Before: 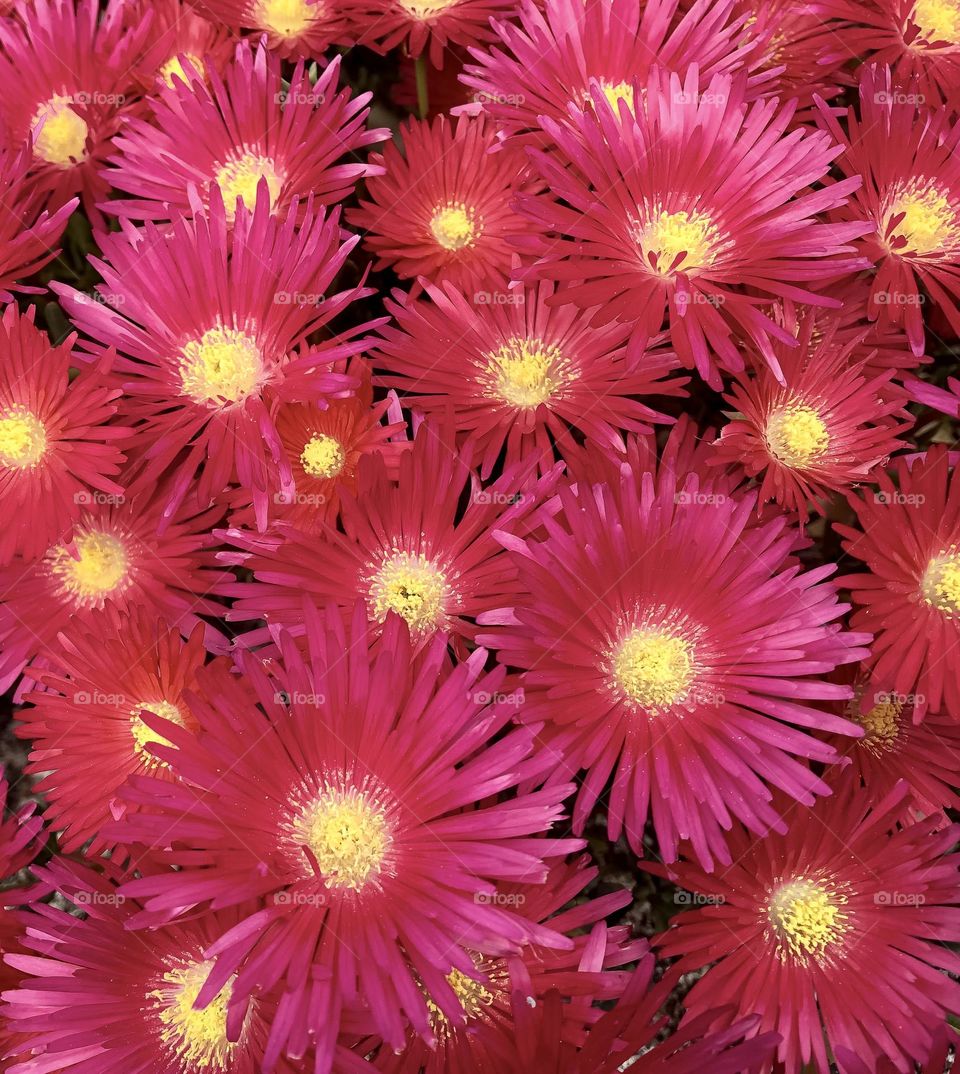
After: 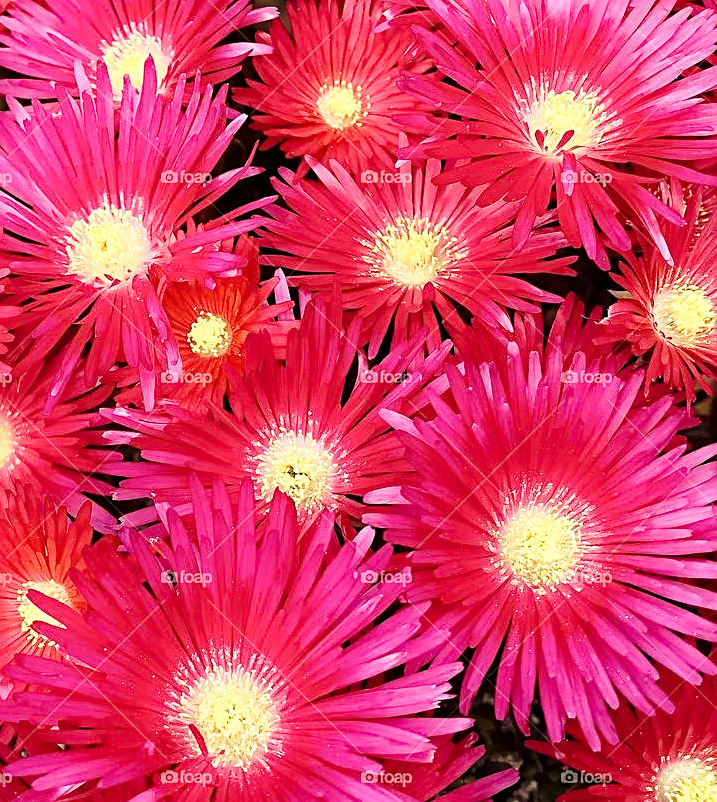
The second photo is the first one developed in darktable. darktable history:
crop and rotate: left 11.831%, top 11.346%, right 13.429%, bottom 13.899%
haze removal: compatibility mode true, adaptive false
sharpen: on, module defaults
base curve: curves: ch0 [(0, 0) (0.028, 0.03) (0.121, 0.232) (0.46, 0.748) (0.859, 0.968) (1, 1)], preserve colors none
